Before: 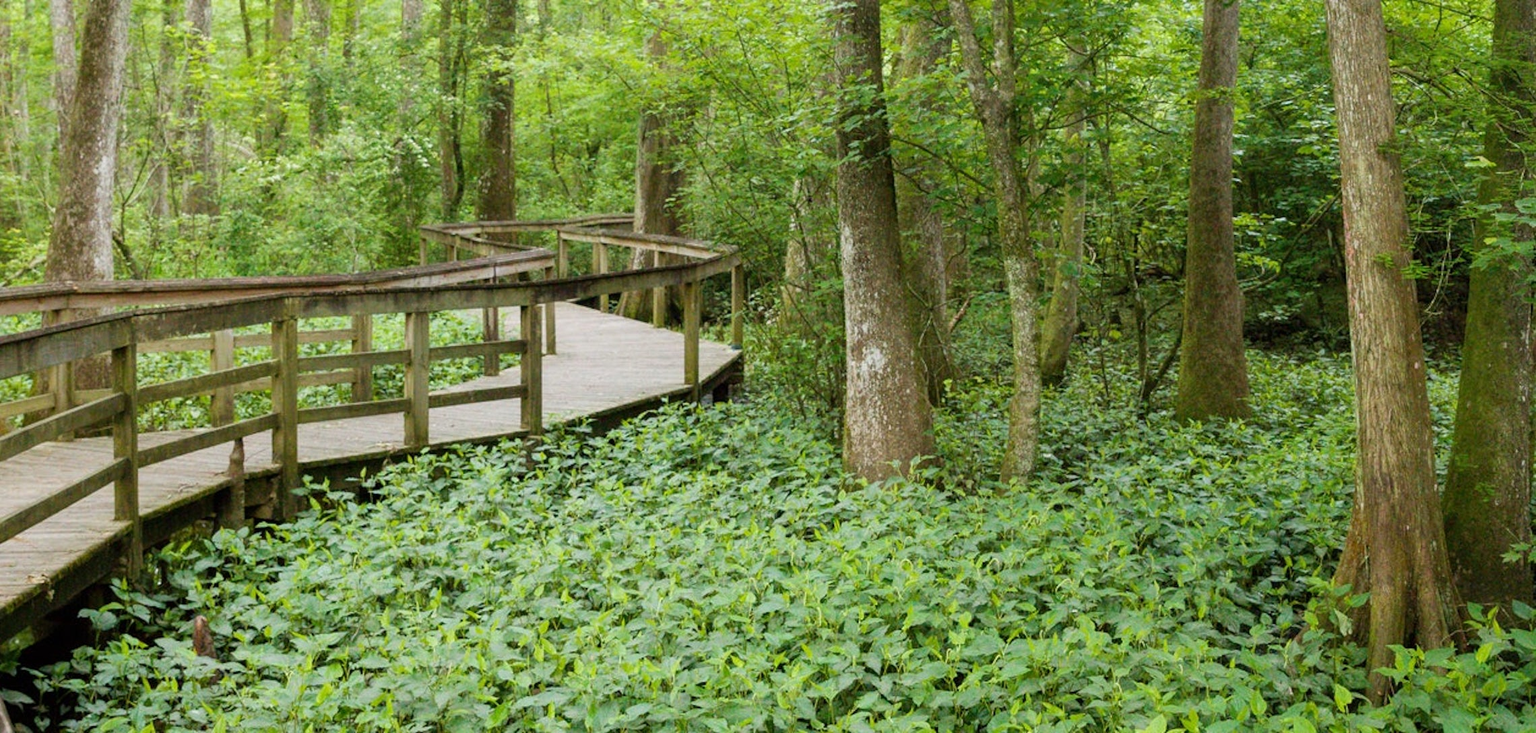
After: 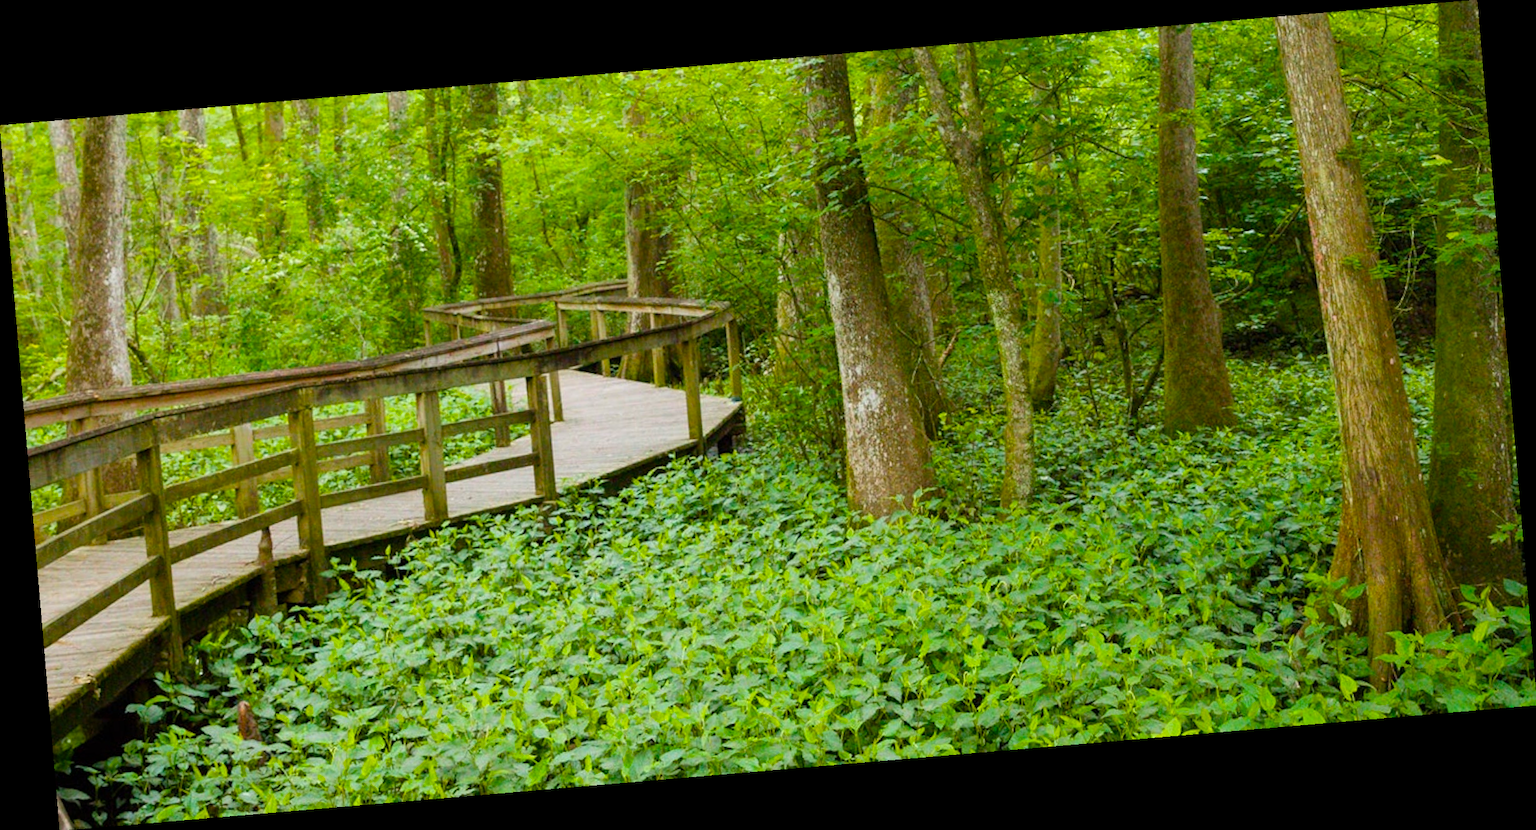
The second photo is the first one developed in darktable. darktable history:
color balance rgb: linear chroma grading › global chroma 15%, perceptual saturation grading › global saturation 30%
rotate and perspective: rotation -4.86°, automatic cropping off
